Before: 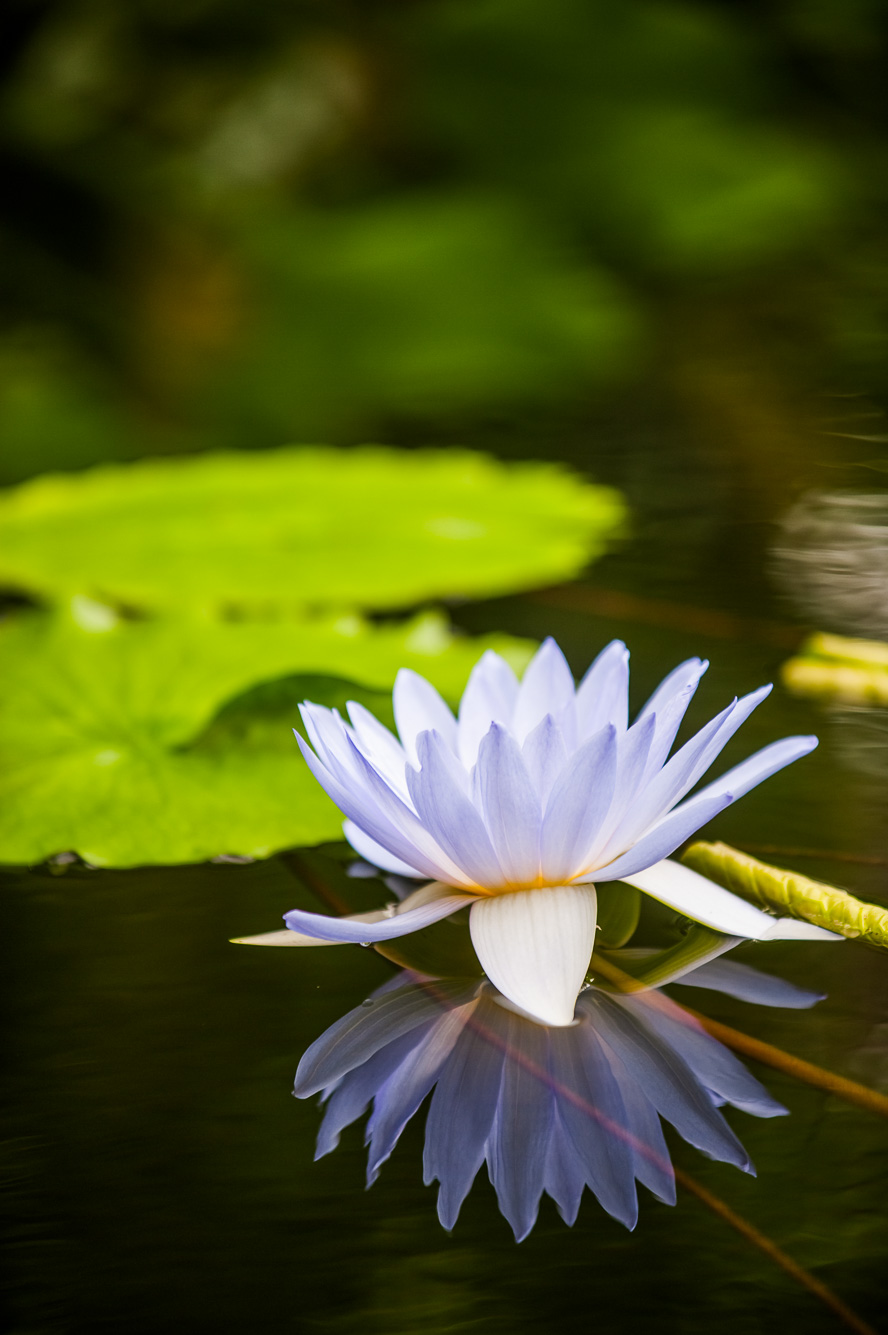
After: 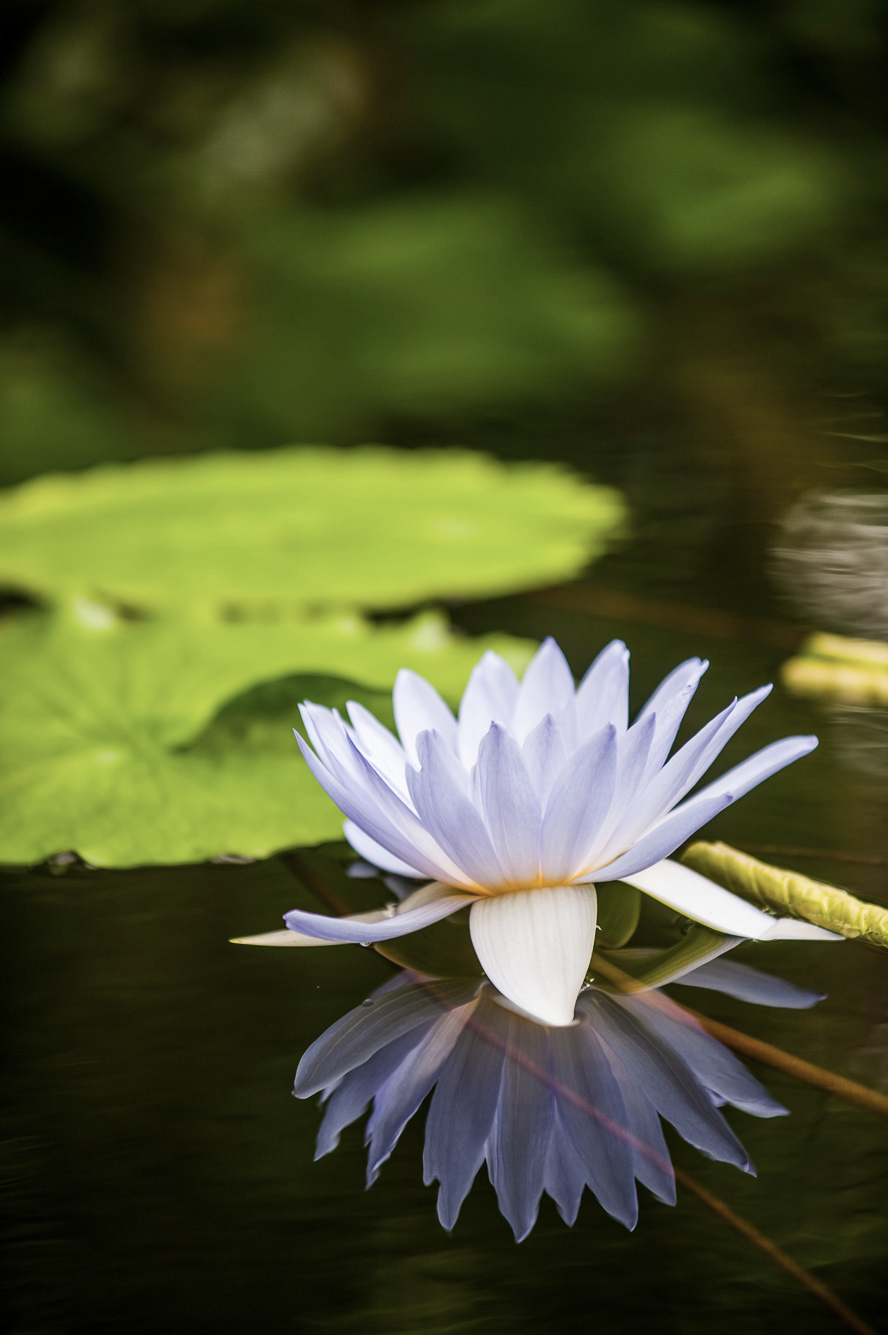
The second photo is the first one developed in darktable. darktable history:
tone equalizer: edges refinement/feathering 500, mask exposure compensation -1.57 EV, preserve details guided filter
contrast brightness saturation: contrast 0.056, brightness -0.01, saturation -0.247
